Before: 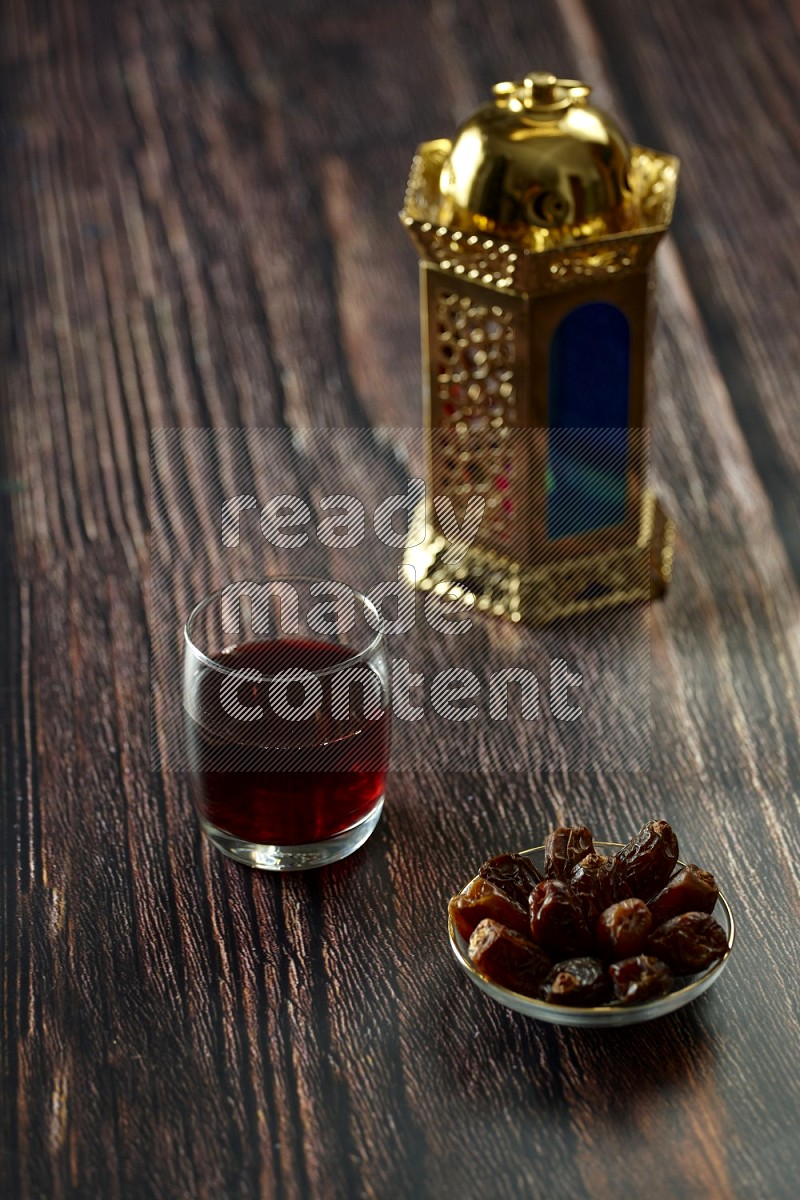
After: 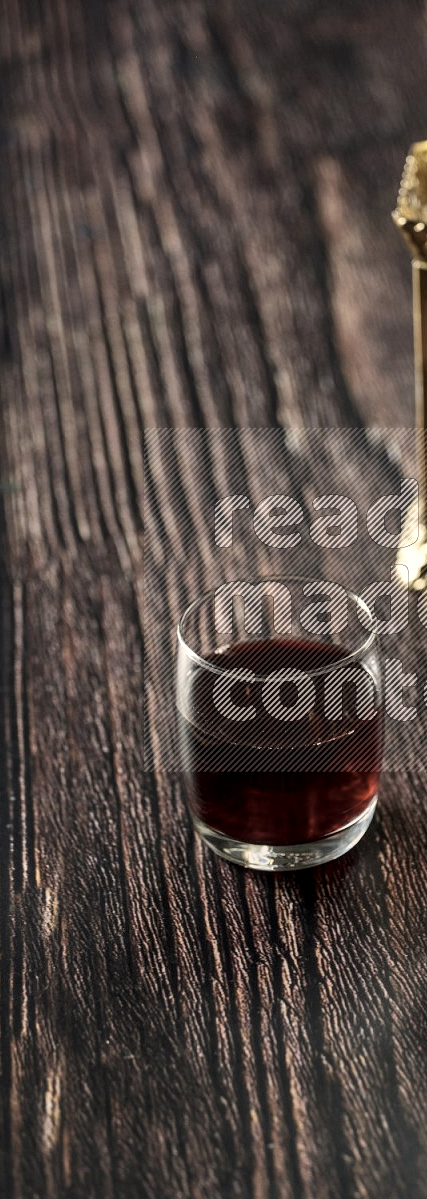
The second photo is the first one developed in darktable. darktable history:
tone equalizer: edges refinement/feathering 500, mask exposure compensation -1.57 EV, preserve details no
crop: left 0.97%, right 45.531%, bottom 0.083%
contrast brightness saturation: contrast 0.104, saturation -0.378
exposure: compensate highlight preservation false
color correction: highlights a* 3.75, highlights b* 5.12
local contrast: on, module defaults
shadows and highlights: radius 105.87, shadows 41.02, highlights -72.27, low approximation 0.01, soften with gaussian
